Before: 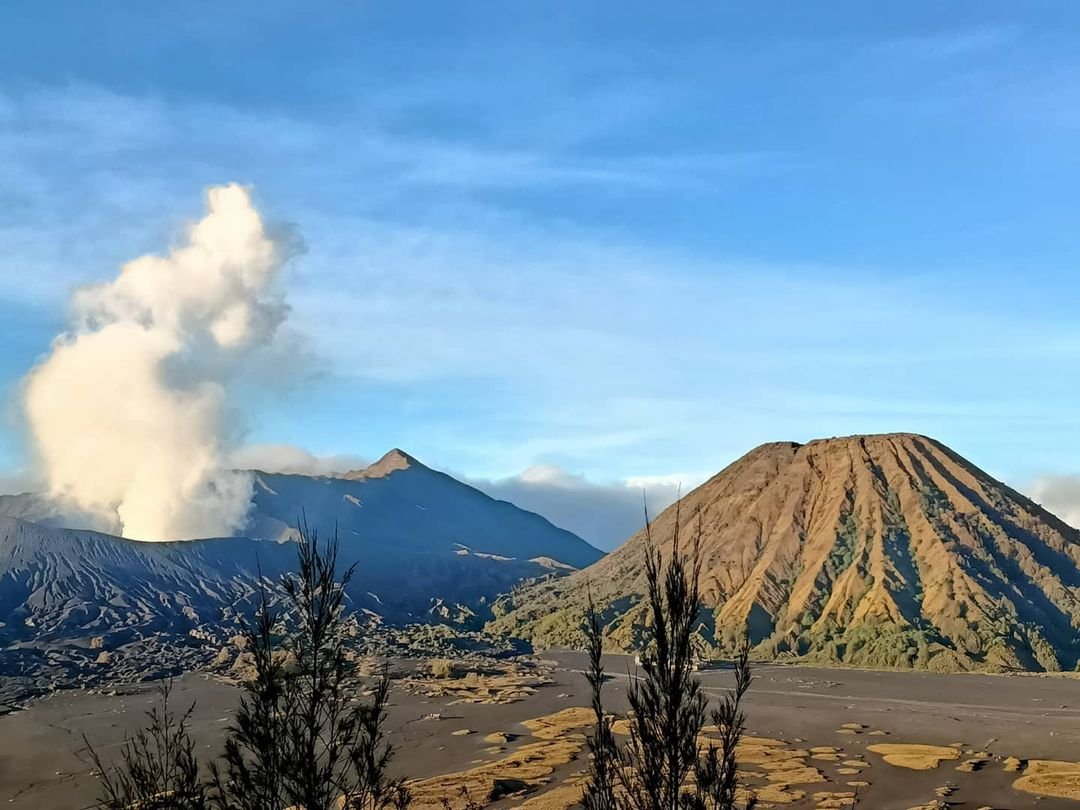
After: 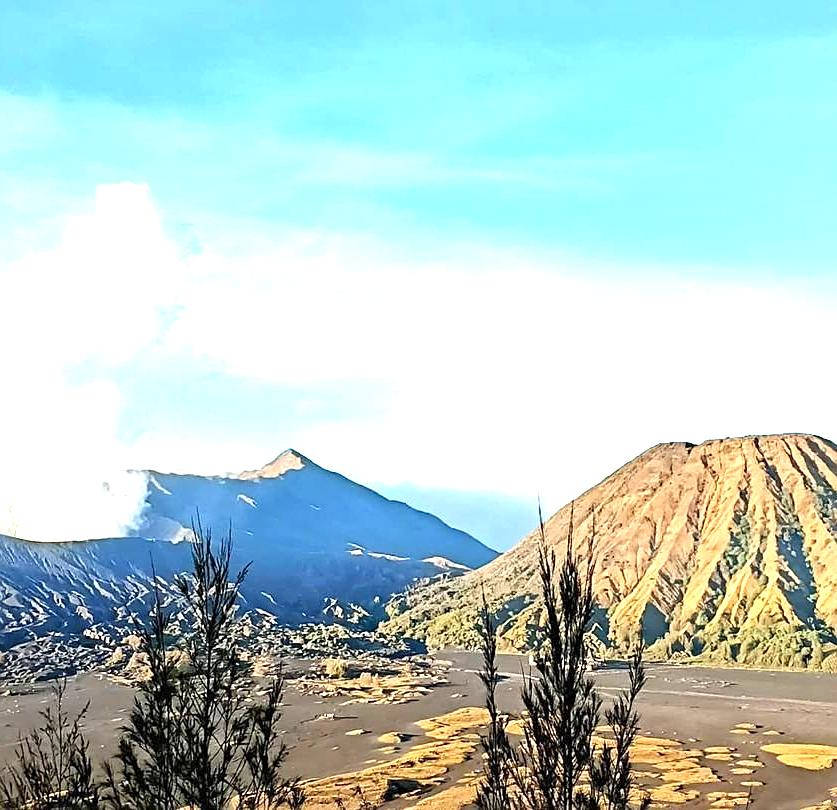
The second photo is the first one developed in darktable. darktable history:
sharpen: on, module defaults
crop: left 9.902%, right 12.559%
exposure: black level correction 0, exposure 1.515 EV, compensate exposure bias true, compensate highlight preservation false
